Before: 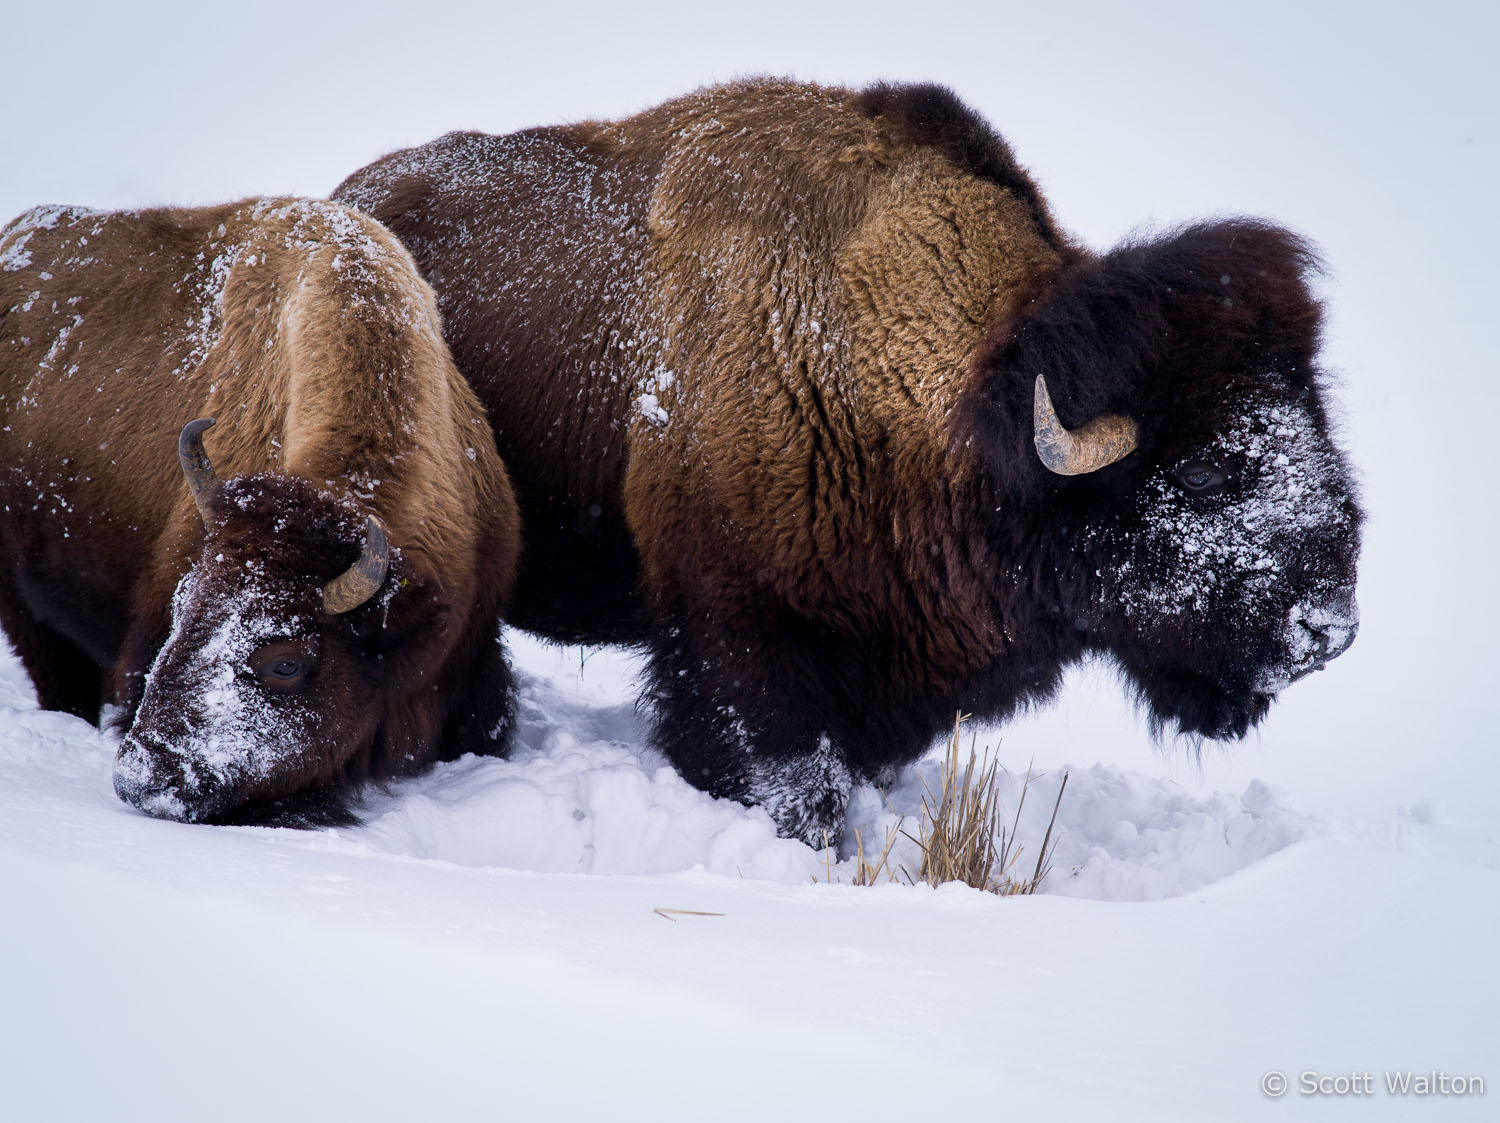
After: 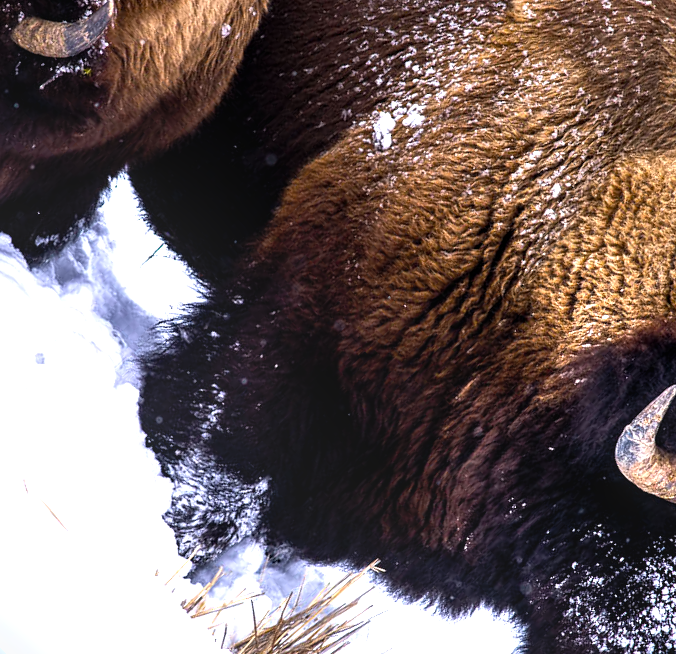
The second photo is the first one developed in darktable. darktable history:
color balance rgb: linear chroma grading › shadows -8.293%, linear chroma grading › global chroma 9.761%, perceptual saturation grading › global saturation 14.637%, perceptual brilliance grading › global brilliance 21.051%, perceptual brilliance grading › shadows -35.053%, global vibrance 9.846%, contrast 14.804%, saturation formula JzAzBz (2021)
exposure: exposure 0.6 EV, compensate highlight preservation false
shadows and highlights: radius 330.18, shadows 53.69, highlights -98.18, compress 94.29%, soften with gaussian
local contrast: on, module defaults
crop and rotate: angle -46.14°, top 16.457%, right 0.789%, bottom 11.749%
